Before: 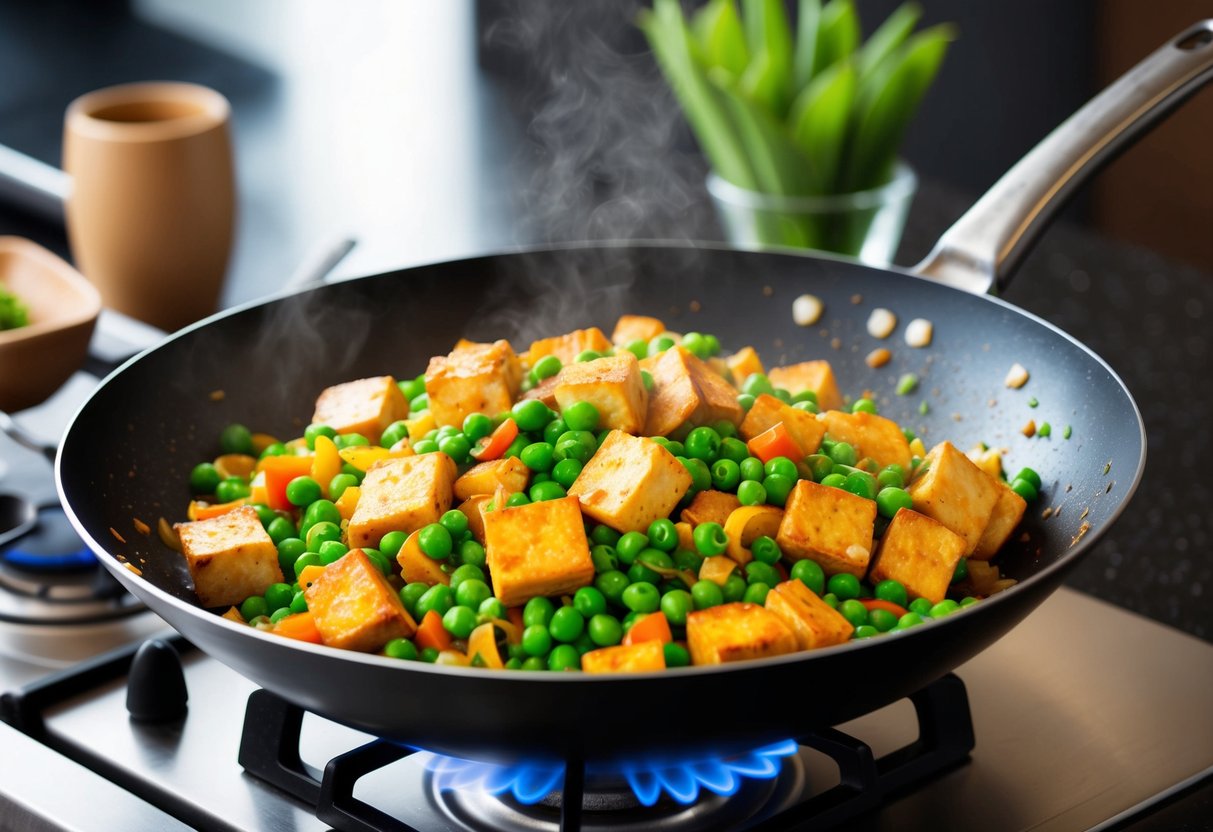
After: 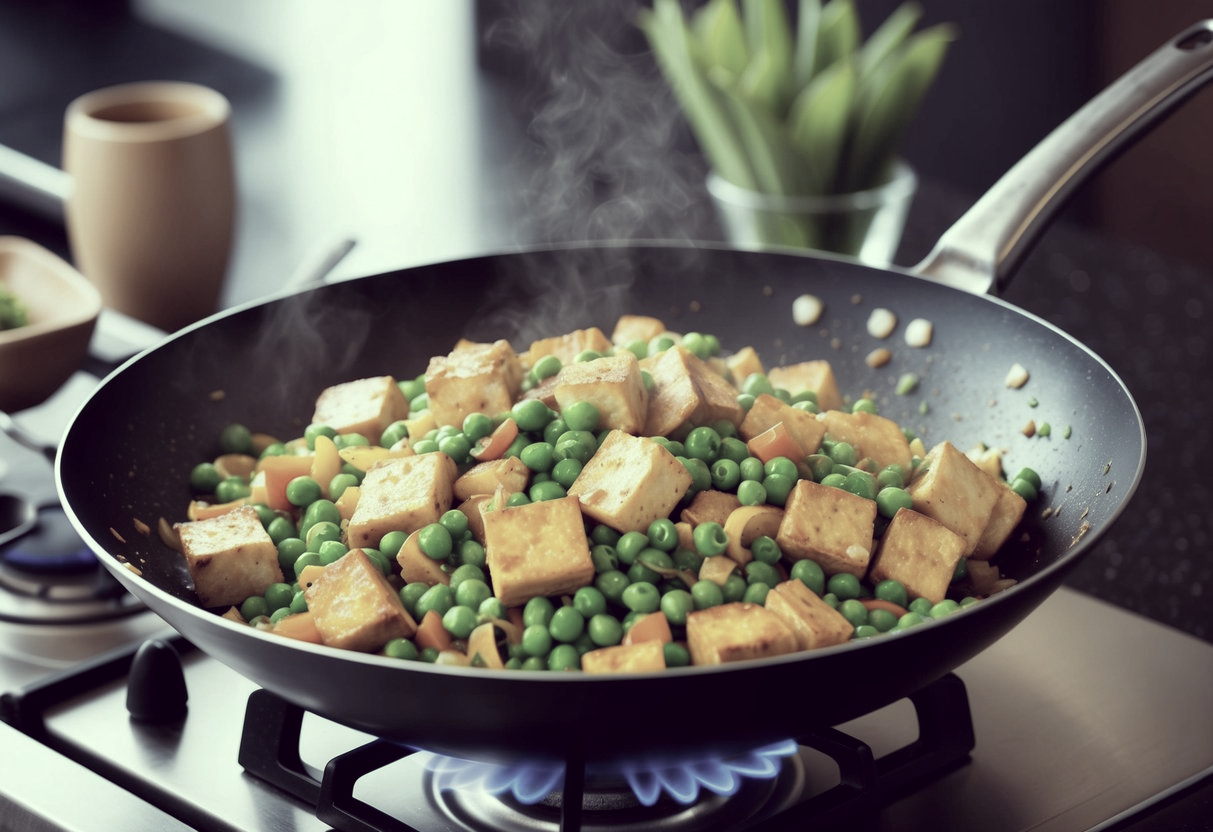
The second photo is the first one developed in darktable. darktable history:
color correction: highlights a* -20.23, highlights b* 20.32, shadows a* 19.76, shadows b* -19.86, saturation 0.39
